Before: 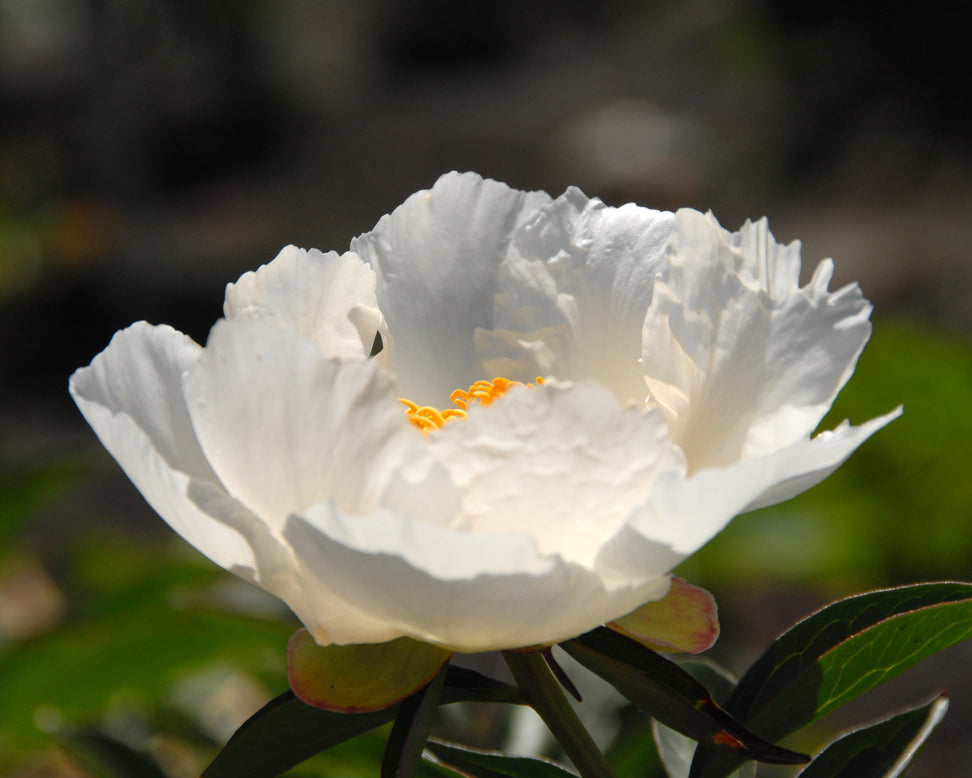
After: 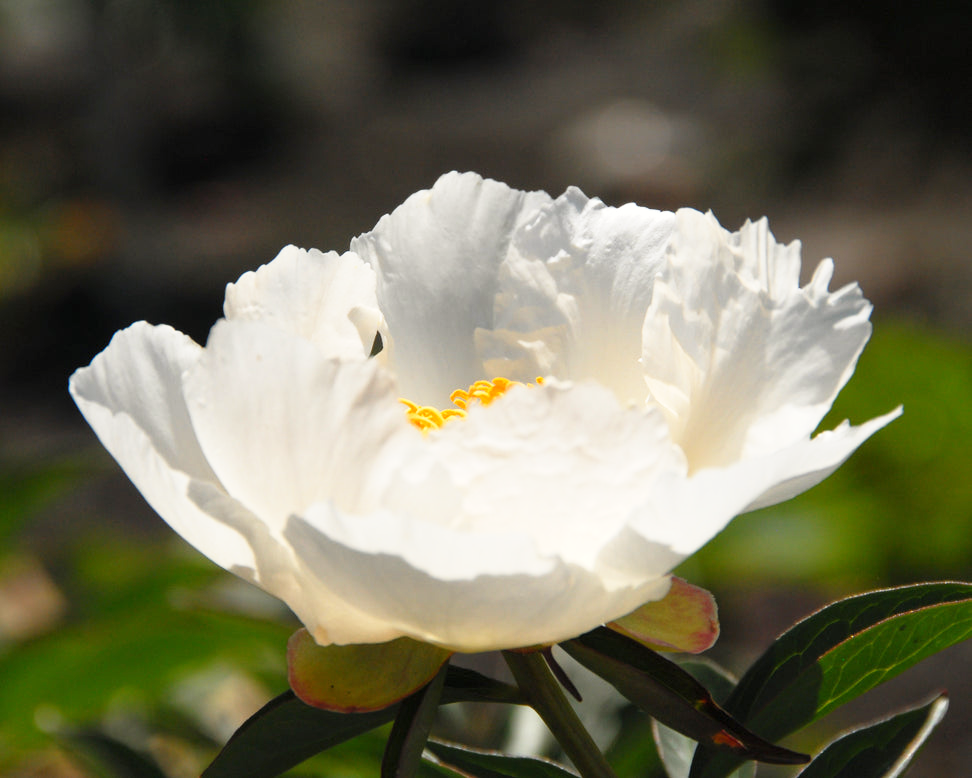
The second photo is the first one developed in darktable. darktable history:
white balance: red 1.009, blue 0.985
base curve: curves: ch0 [(0, 0) (0.579, 0.807) (1, 1)], preserve colors none
